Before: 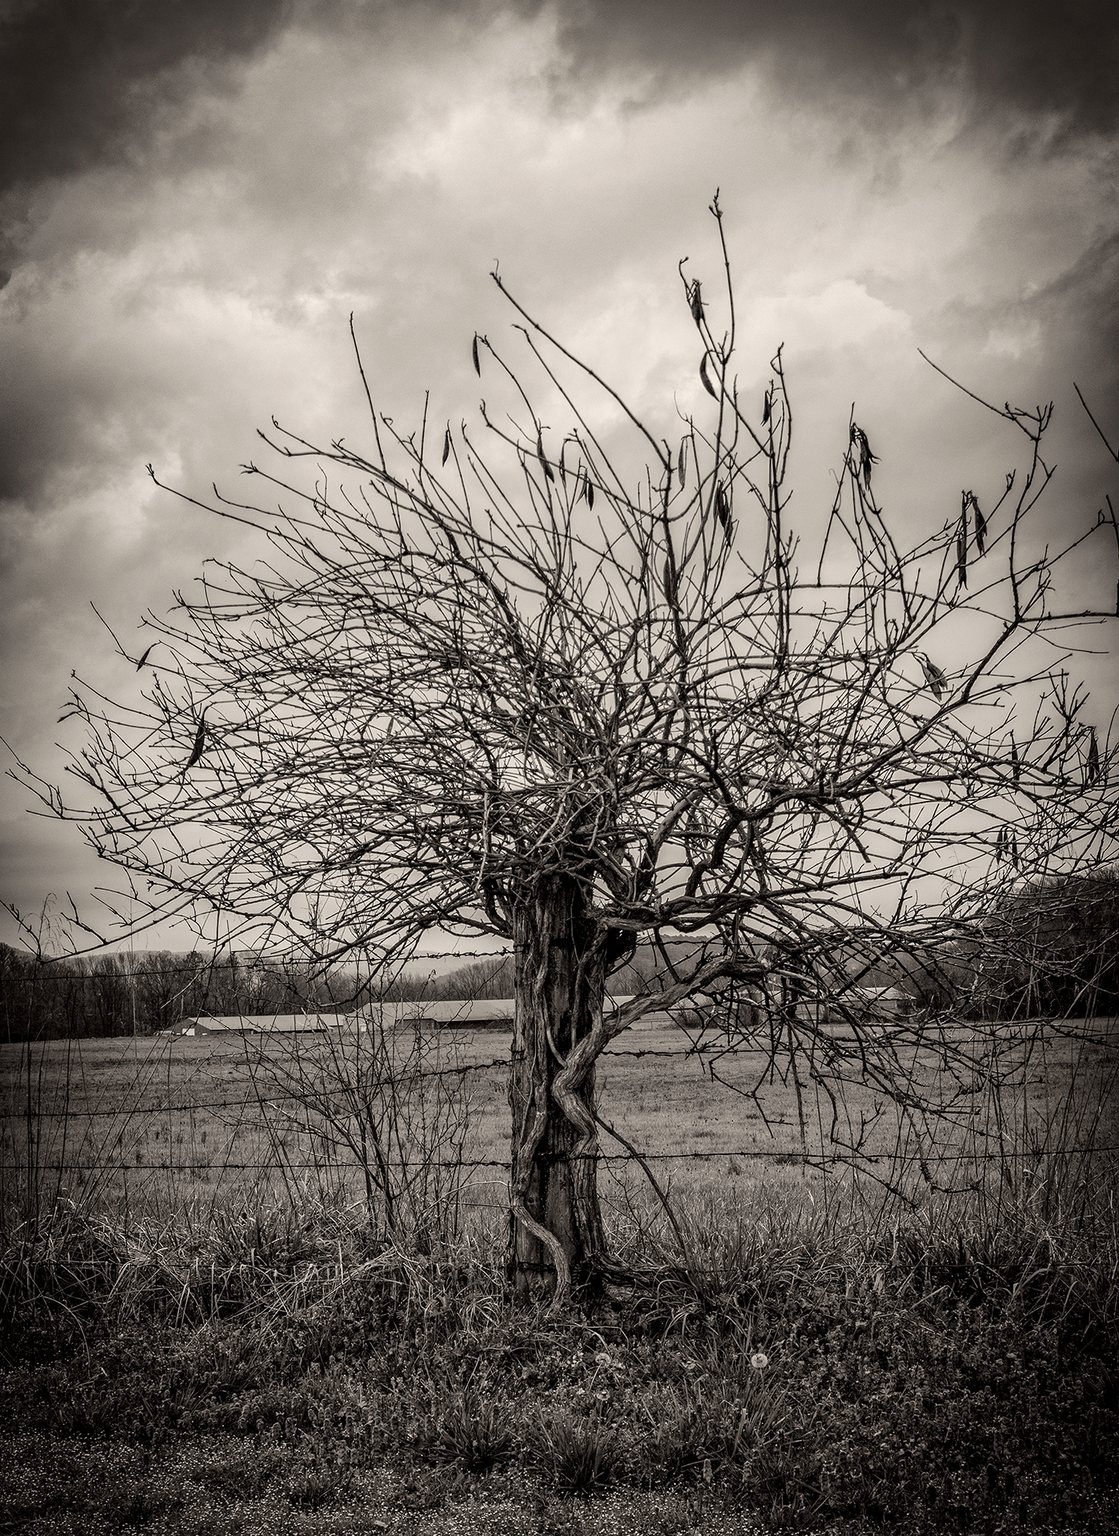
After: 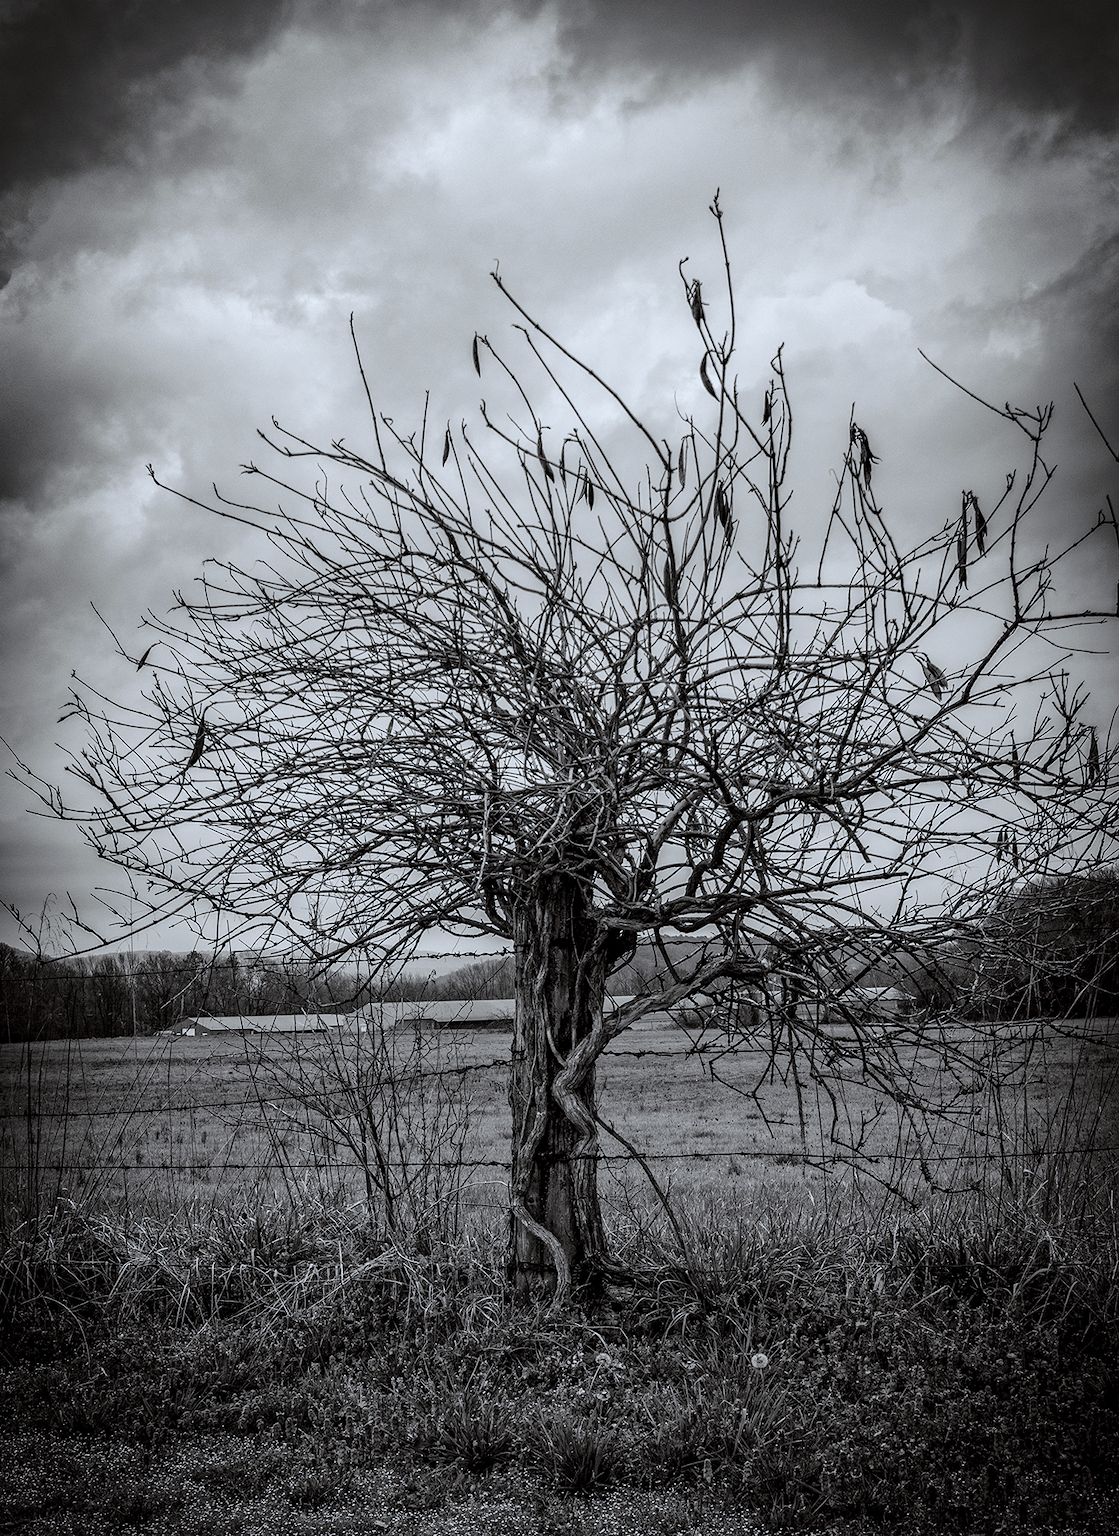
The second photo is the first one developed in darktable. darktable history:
white balance: red 0.924, blue 1.095
tone equalizer: on, module defaults
tone curve: curves: ch0 [(0, 0) (0.161, 0.144) (0.501, 0.497) (1, 1)], color space Lab, linked channels, preserve colors none
